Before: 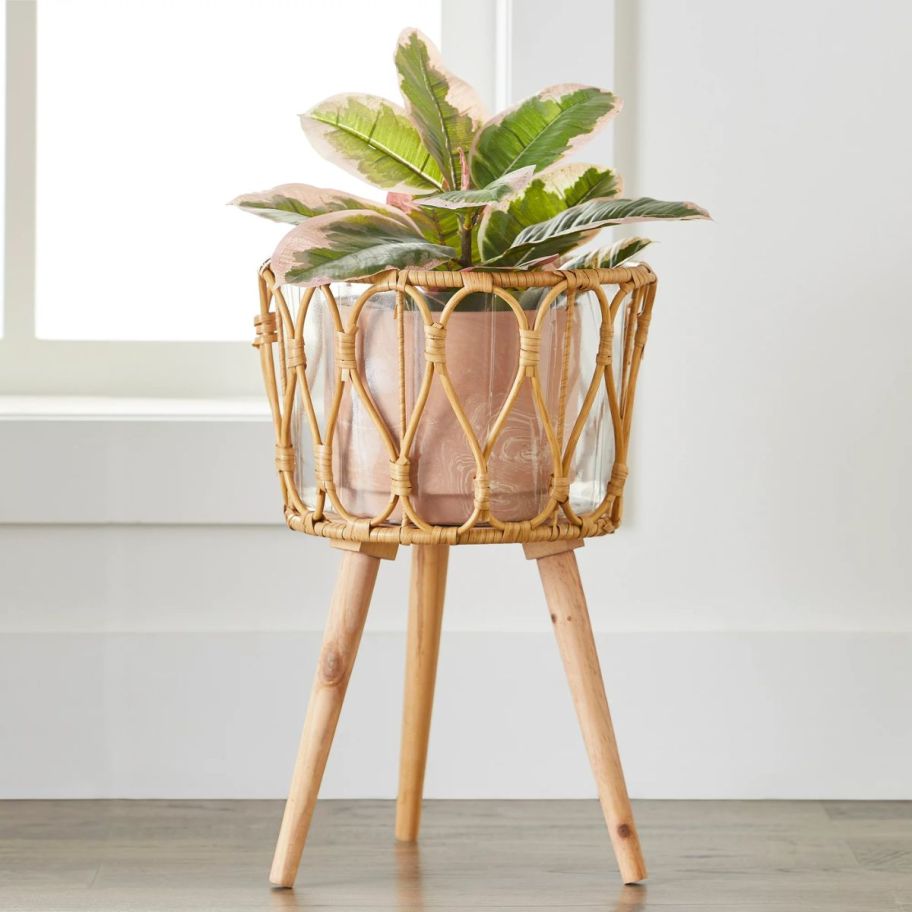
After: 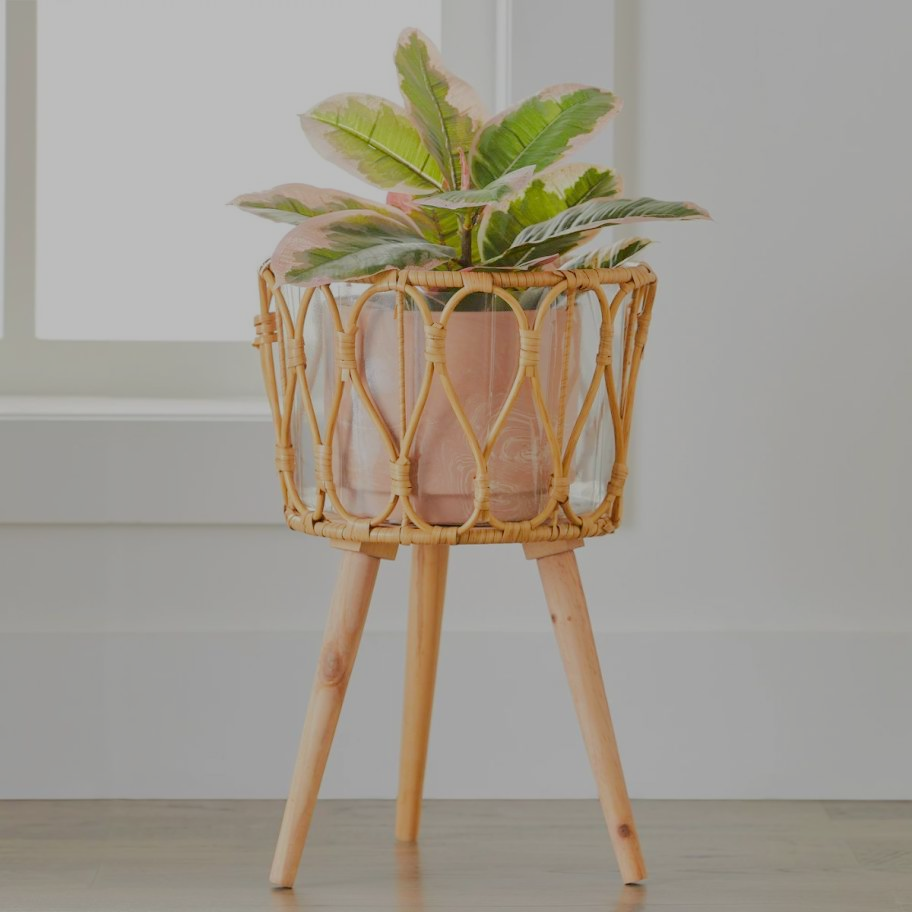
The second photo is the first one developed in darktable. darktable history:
tone equalizer: -8 EV -0.016 EV, -7 EV 0.009 EV, -6 EV -0.008 EV, -5 EV 0.004 EV, -4 EV -0.05 EV, -3 EV -0.232 EV, -2 EV -0.67 EV, -1 EV -0.977 EV, +0 EV -0.993 EV, edges refinement/feathering 500, mask exposure compensation -1.57 EV, preserve details no
